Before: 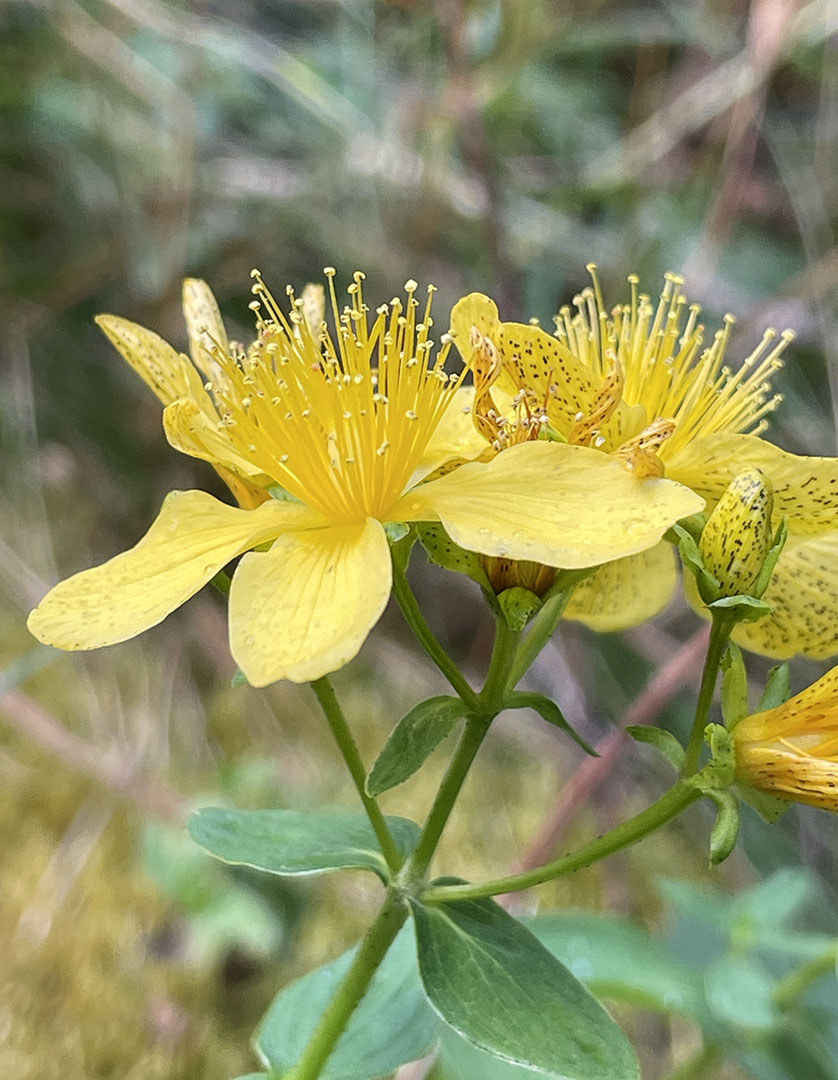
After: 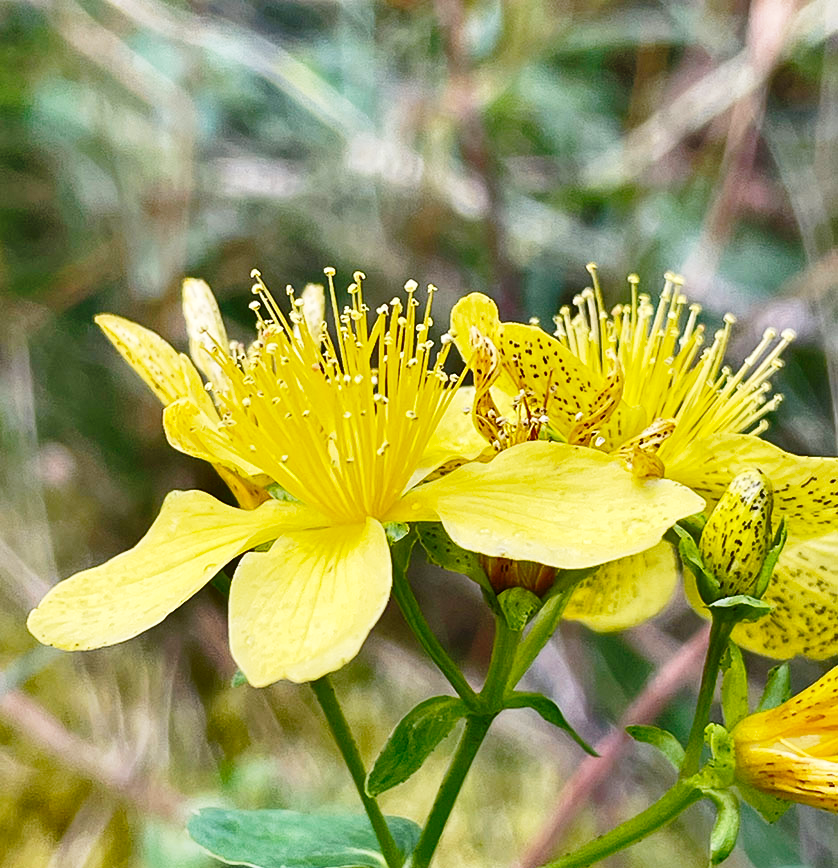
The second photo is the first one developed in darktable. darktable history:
shadows and highlights: white point adjustment 0.139, highlights -70.43, soften with gaussian
crop: bottom 19.552%
base curve: curves: ch0 [(0, 0) (0.028, 0.03) (0.121, 0.232) (0.46, 0.748) (0.859, 0.968) (1, 1)], preserve colors none
